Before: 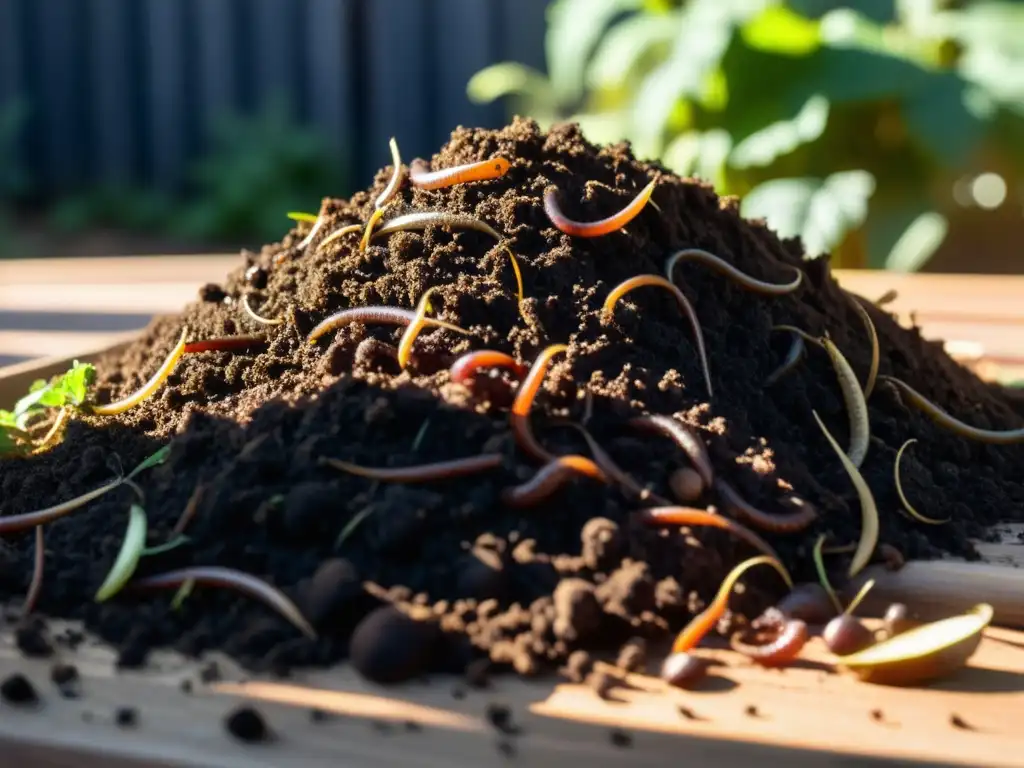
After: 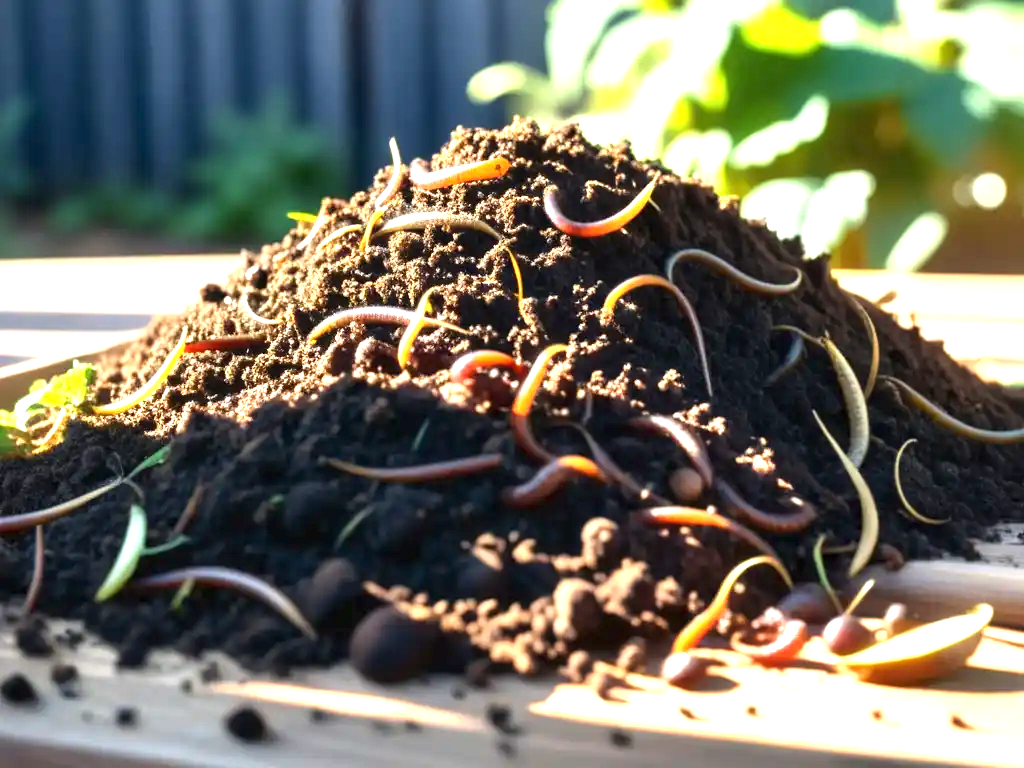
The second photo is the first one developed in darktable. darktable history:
exposure: black level correction 0, exposure 1.387 EV, compensate highlight preservation false
